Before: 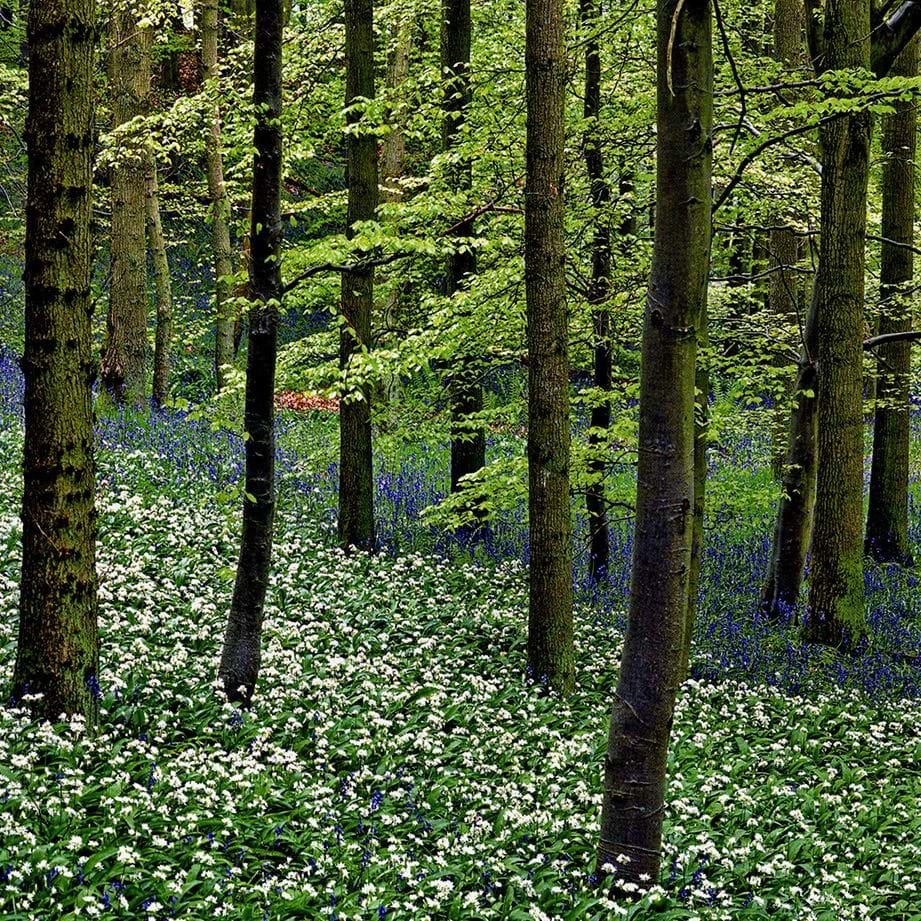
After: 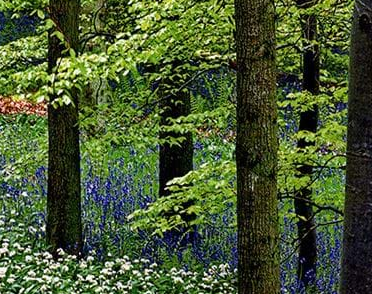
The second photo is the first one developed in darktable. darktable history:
crop: left 31.751%, top 32.172%, right 27.8%, bottom 35.83%
tone equalizer: on, module defaults
